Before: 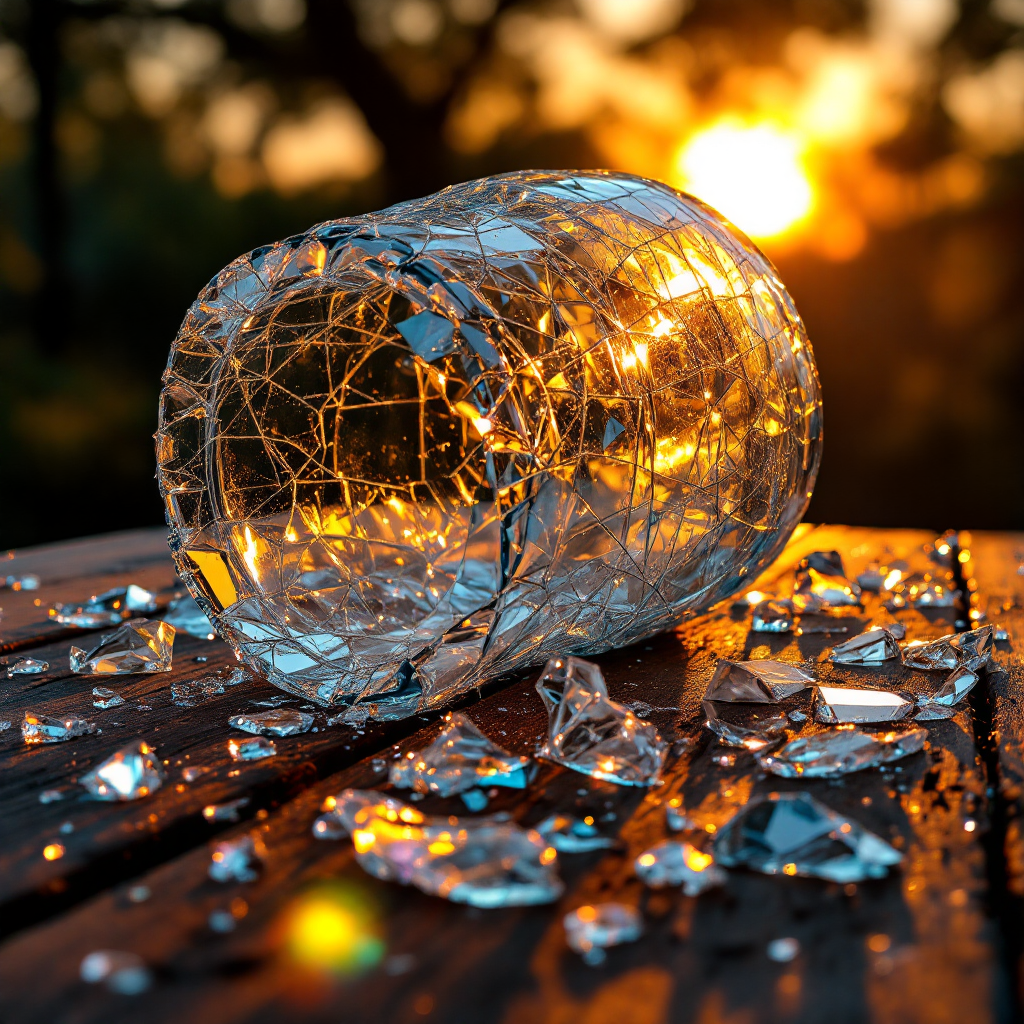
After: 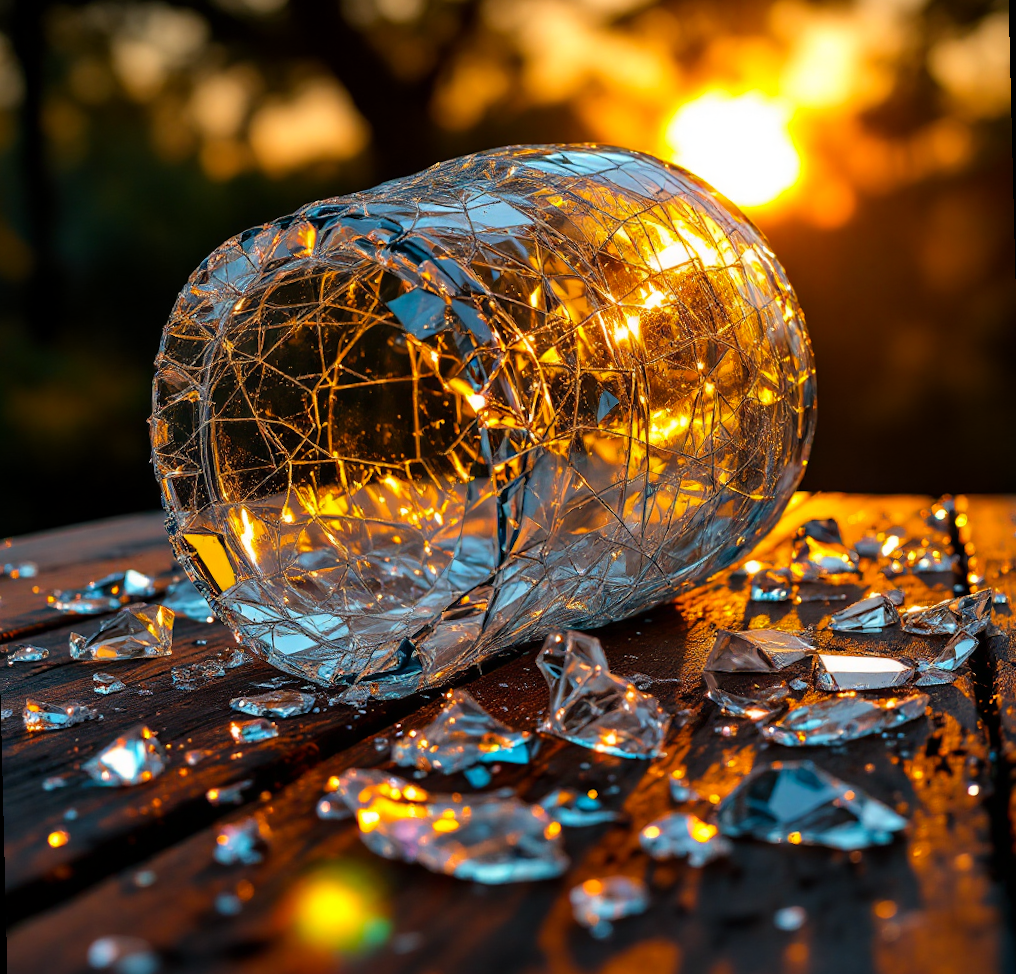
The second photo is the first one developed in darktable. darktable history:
rotate and perspective: rotation -1.42°, crop left 0.016, crop right 0.984, crop top 0.035, crop bottom 0.965
color balance rgb: perceptual saturation grading › global saturation 10%, global vibrance 10%
